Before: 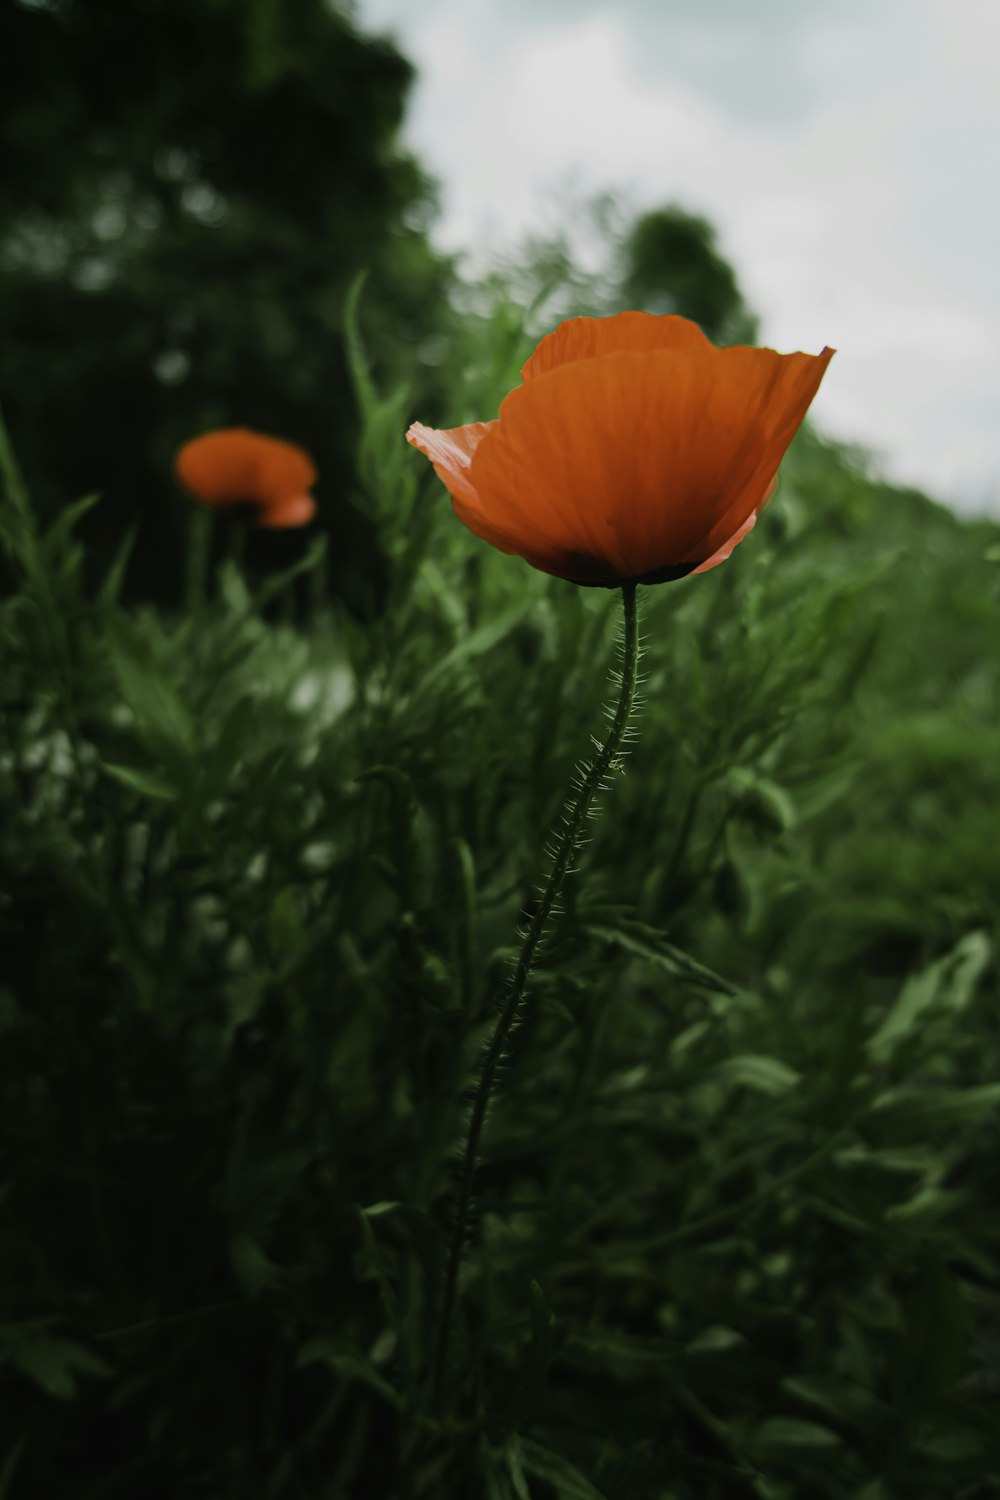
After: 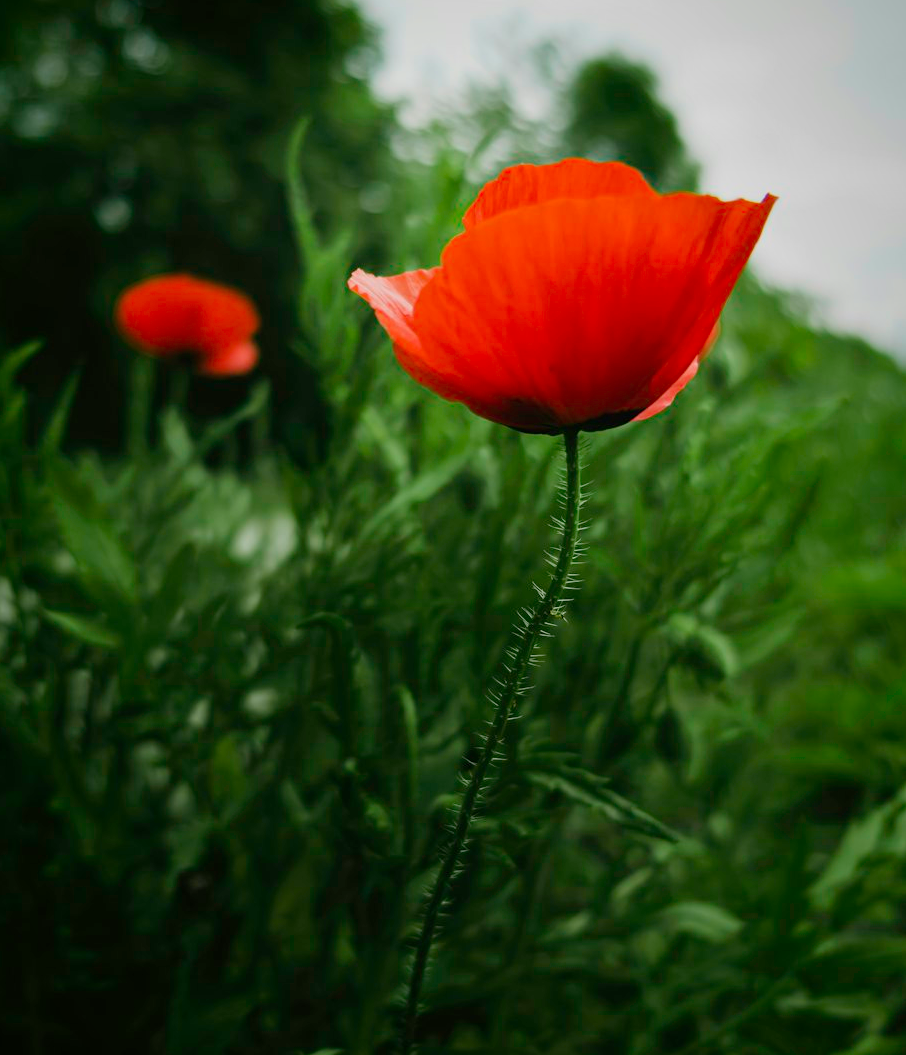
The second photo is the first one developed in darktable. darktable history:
vignetting: fall-off start 72.29%, fall-off radius 106.76%, saturation 0.377, width/height ratio 0.737
crop: left 5.877%, top 10.207%, right 3.516%, bottom 19.397%
